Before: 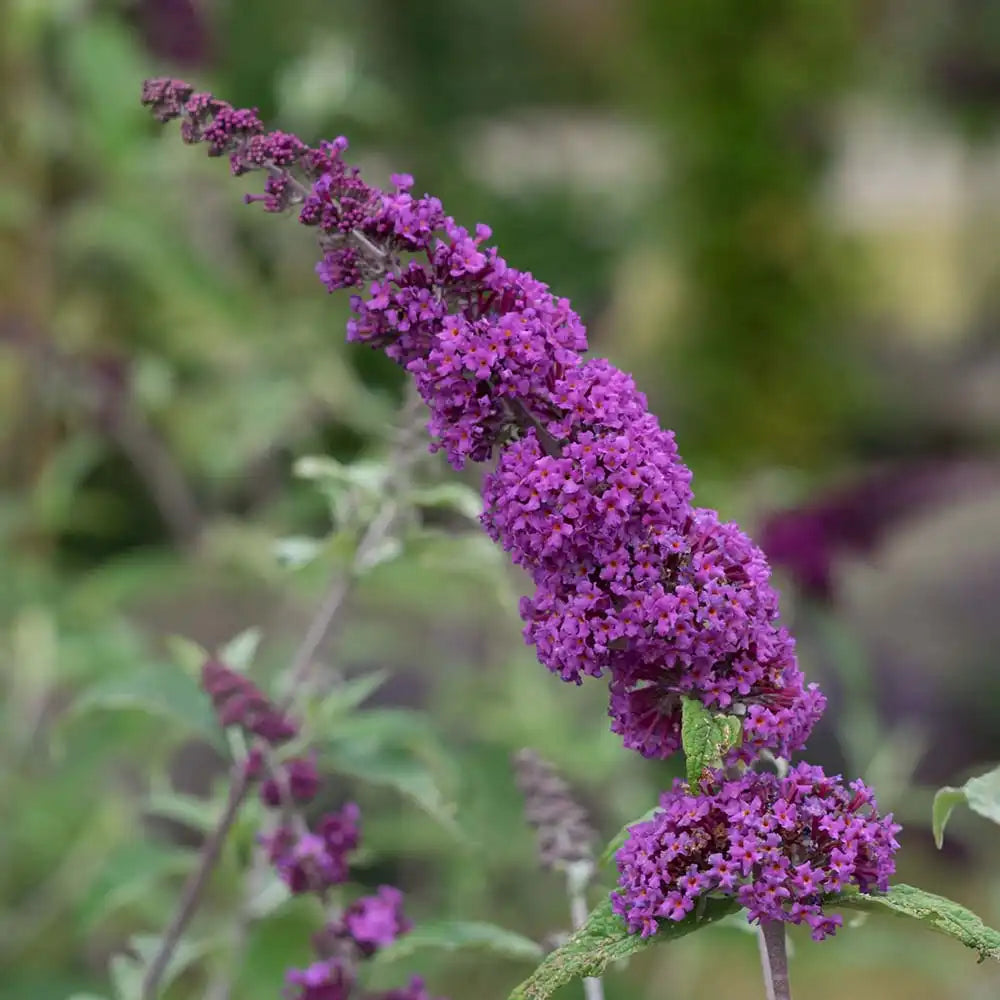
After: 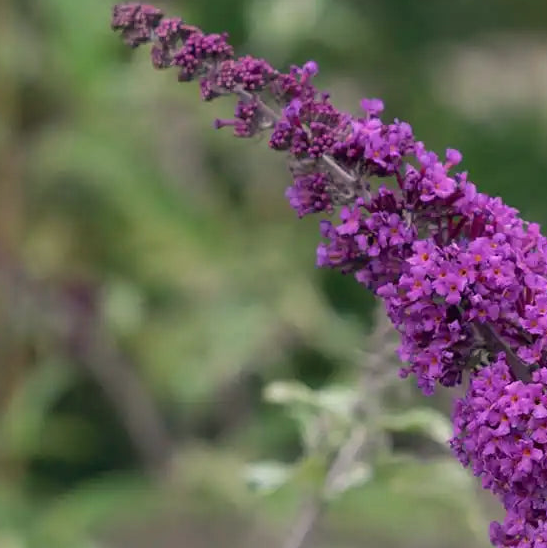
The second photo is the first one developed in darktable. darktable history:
color balance rgb: shadows lift › hue 87.51°, highlights gain › chroma 1.62%, highlights gain › hue 55.1°, global offset › chroma 0.06%, global offset › hue 253.66°, linear chroma grading › global chroma 0.5%
crop and rotate: left 3.047%, top 7.509%, right 42.236%, bottom 37.598%
